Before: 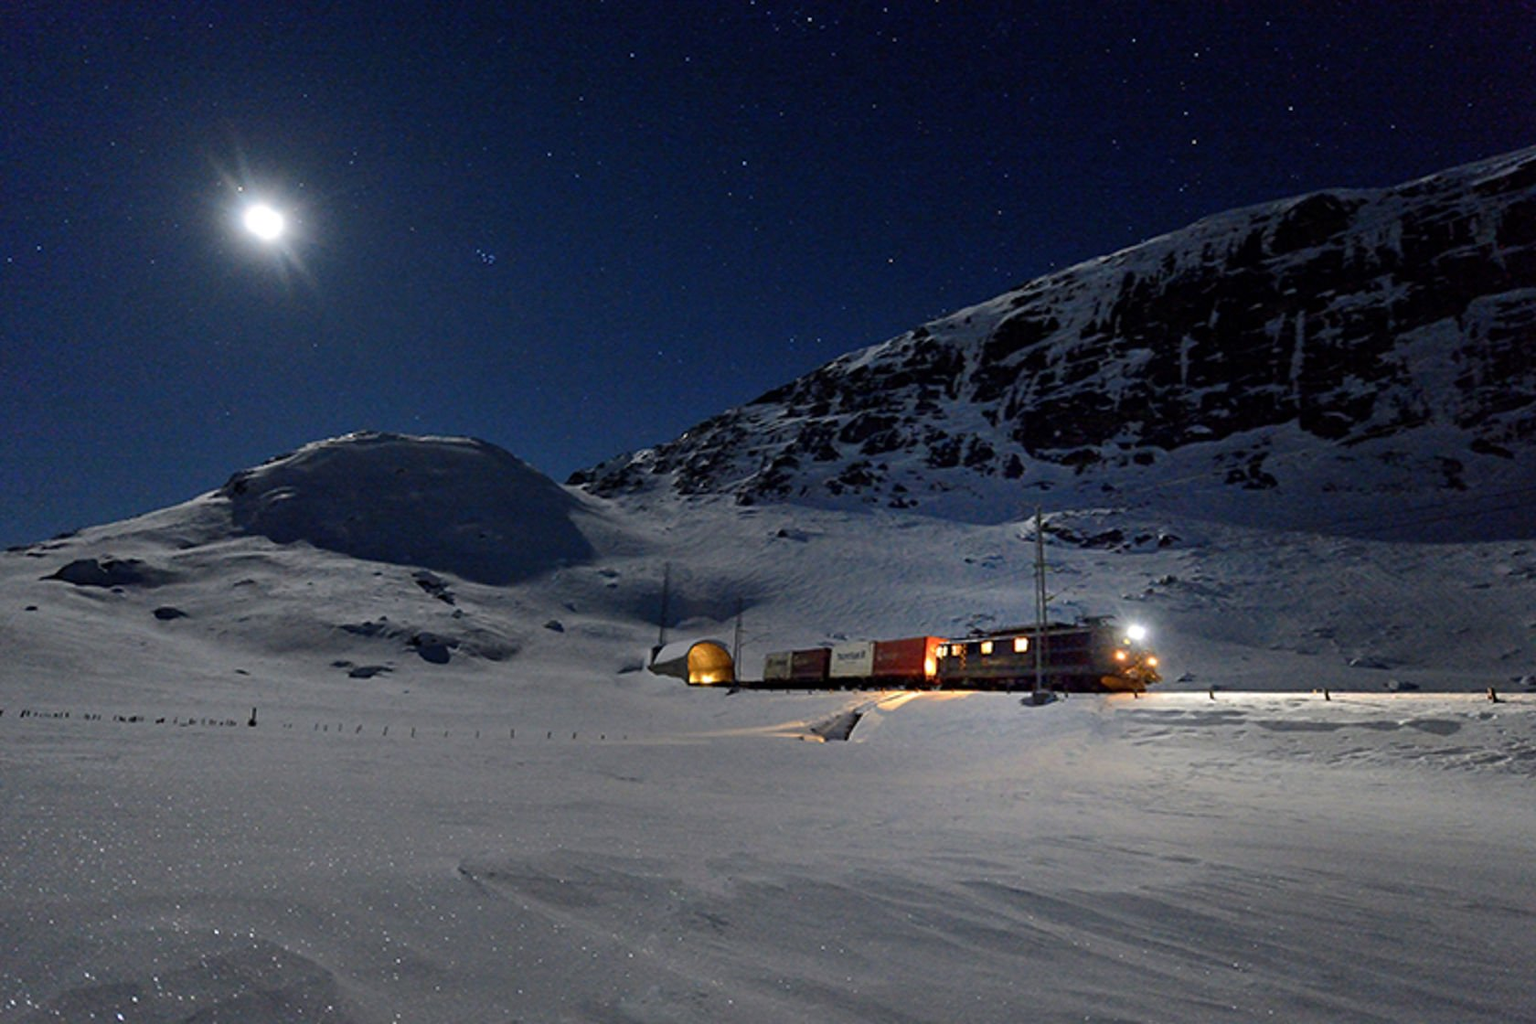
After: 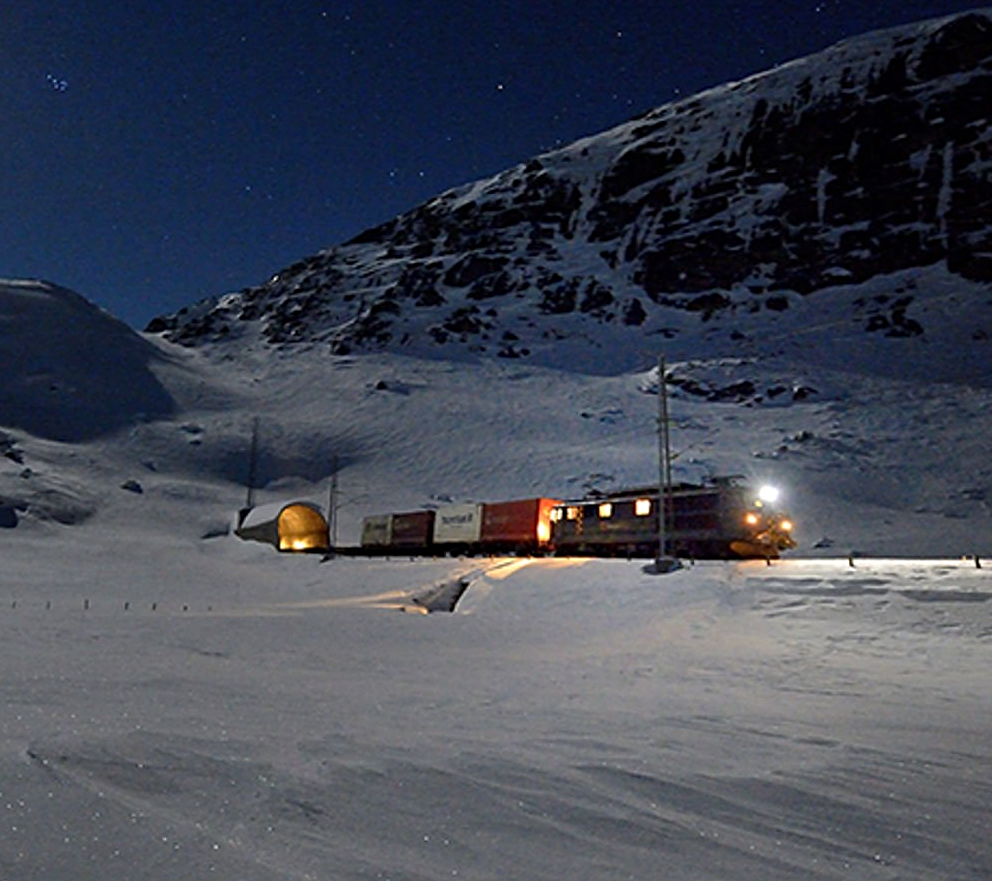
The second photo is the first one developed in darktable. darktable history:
sharpen: radius 2.529, amount 0.323
crop and rotate: left 28.256%, top 17.734%, right 12.656%, bottom 3.573%
